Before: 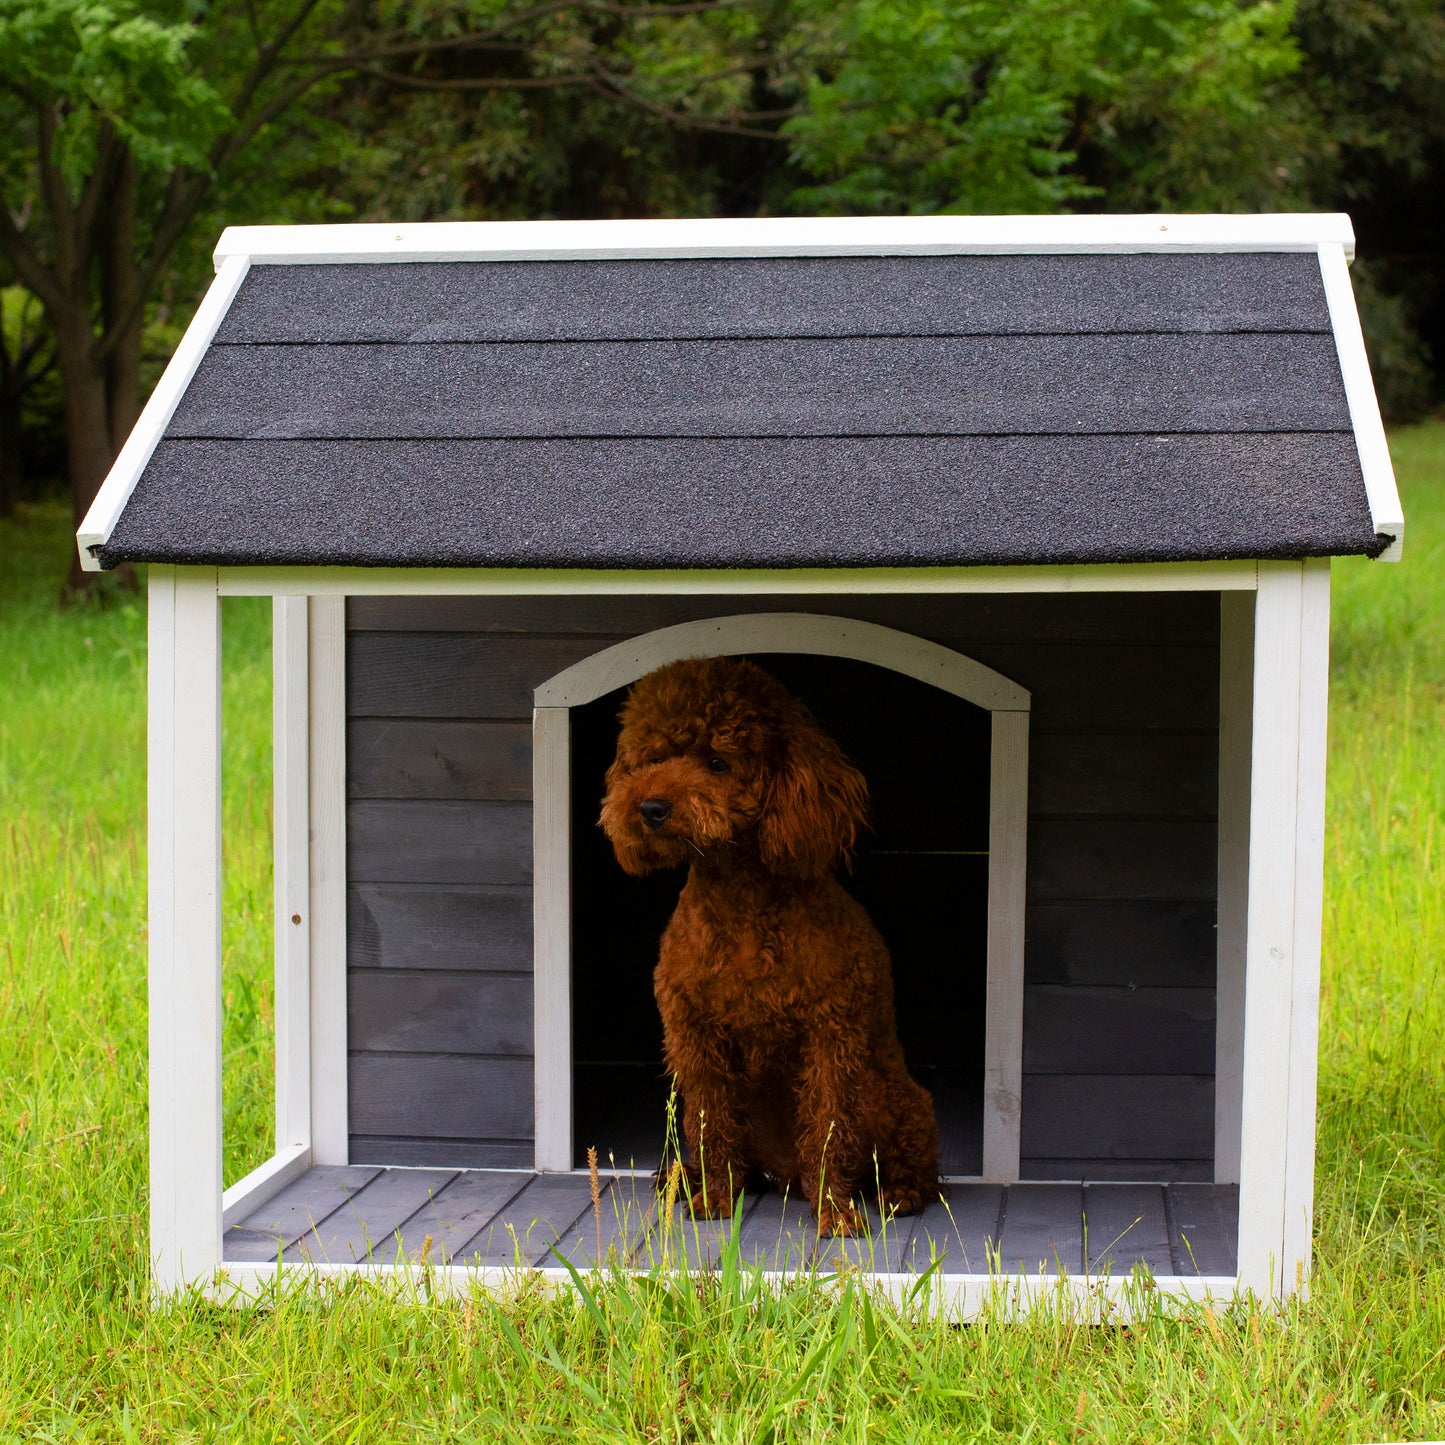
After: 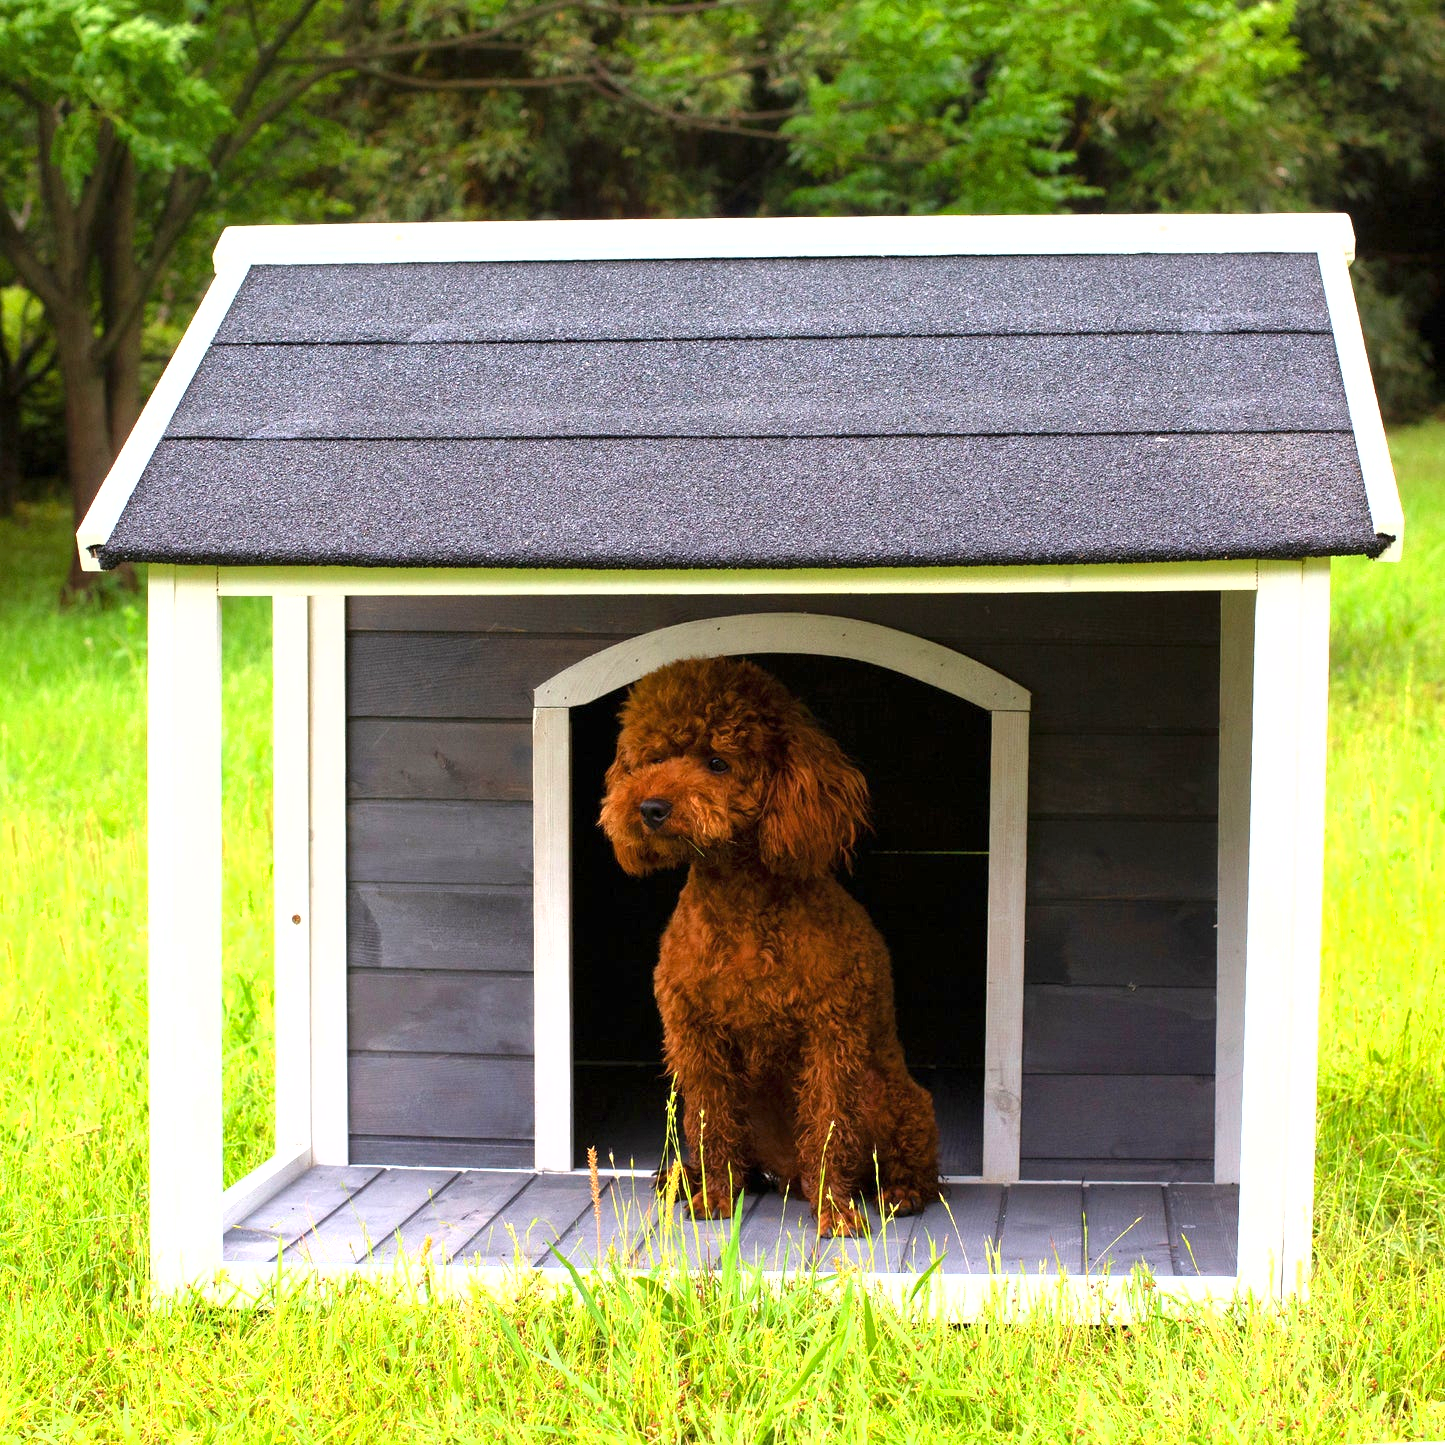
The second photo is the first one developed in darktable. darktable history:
exposure: exposure 1.223 EV, compensate highlight preservation false
white balance: emerald 1
shadows and highlights: radius 125.46, shadows 21.19, highlights -21.19, low approximation 0.01
